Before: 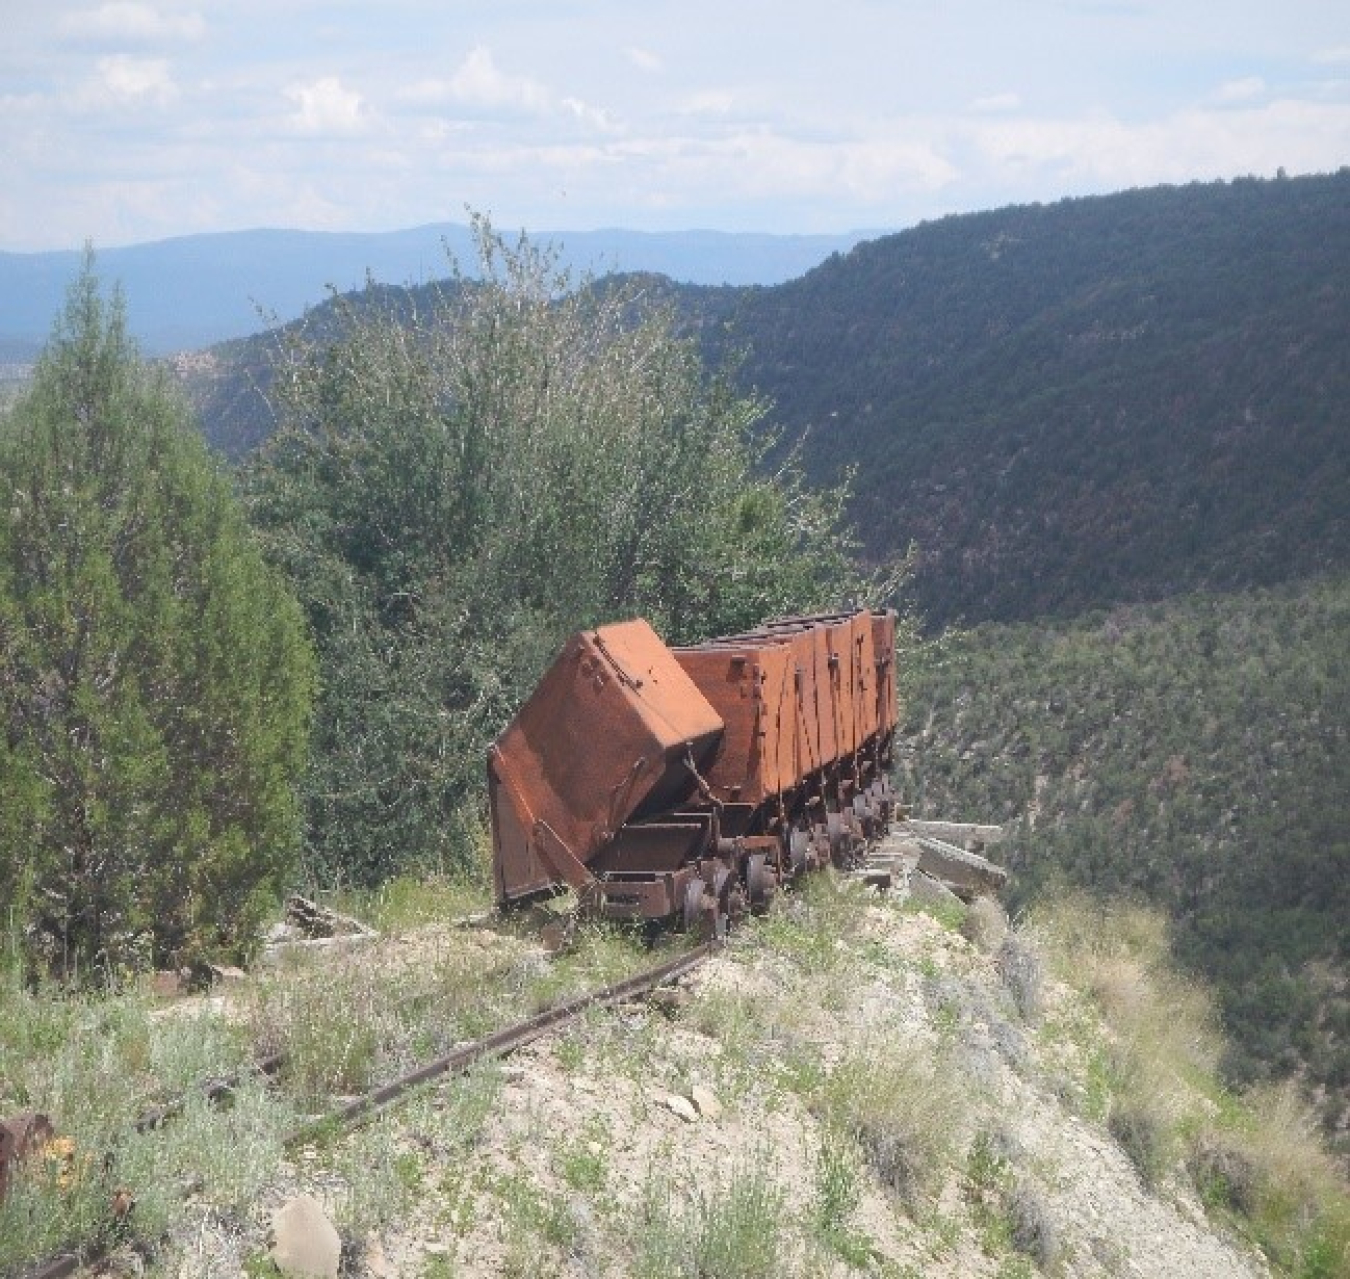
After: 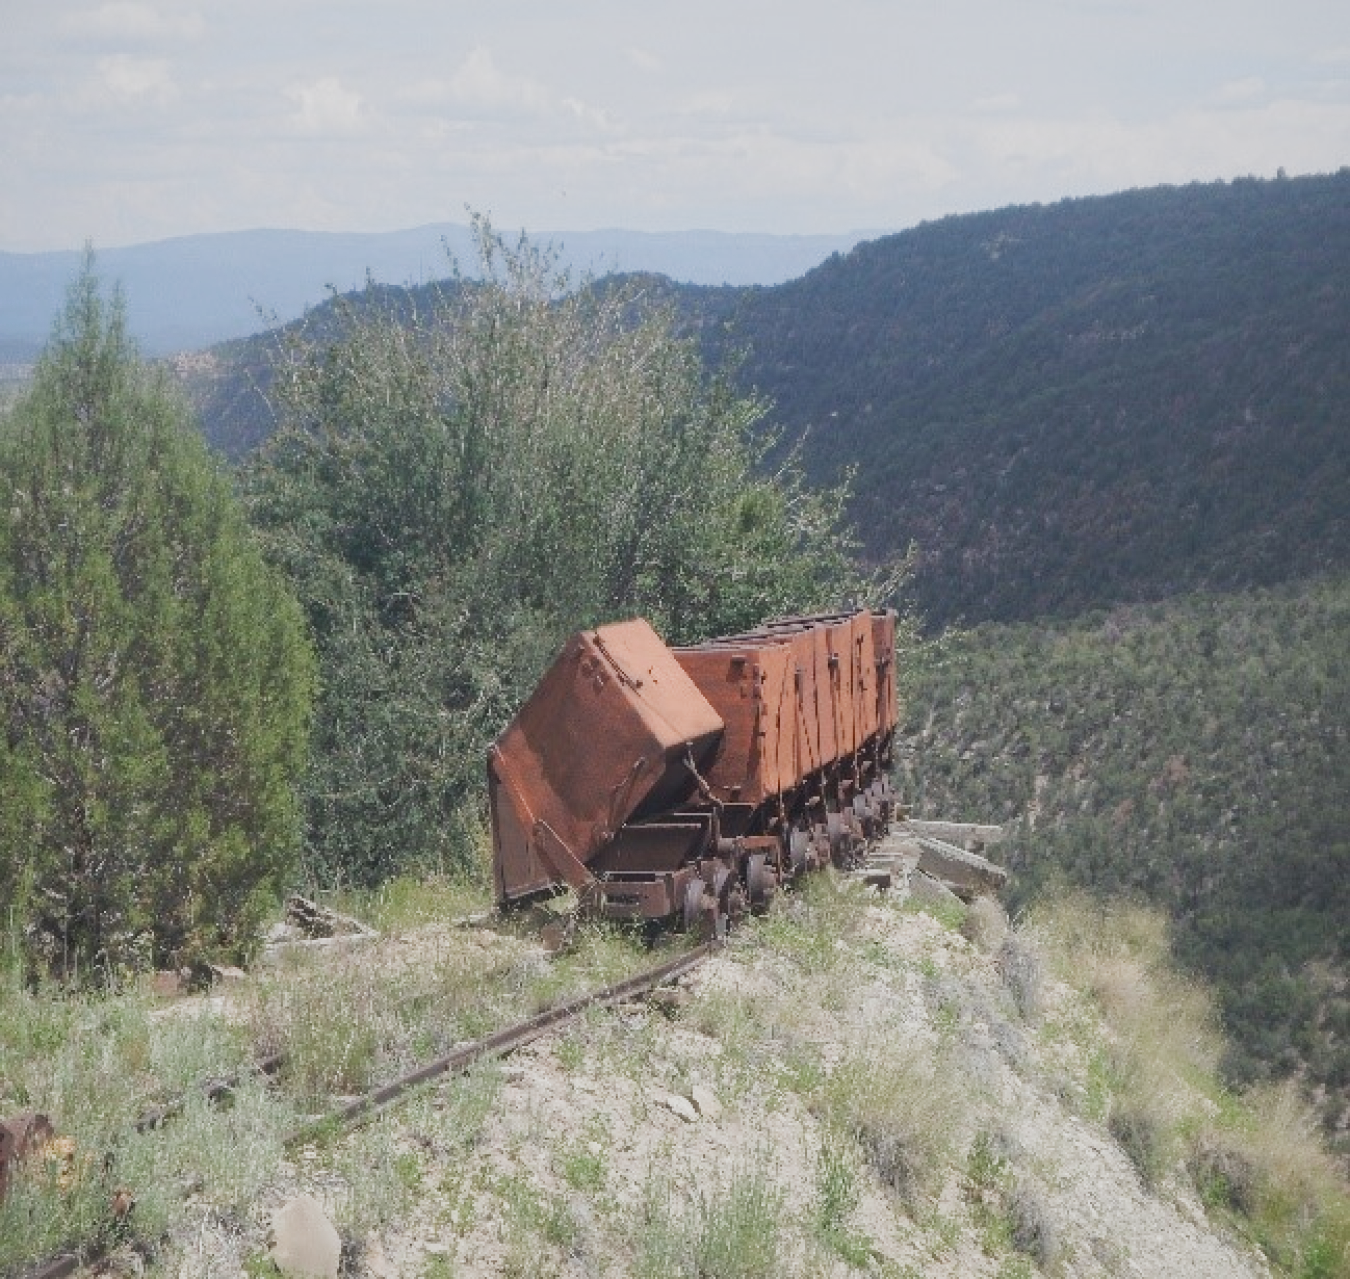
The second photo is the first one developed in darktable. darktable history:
filmic rgb: black relative exposure -11.34 EV, white relative exposure 3.22 EV, hardness 6.74, color science v5 (2021), iterations of high-quality reconstruction 0, contrast in shadows safe, contrast in highlights safe
